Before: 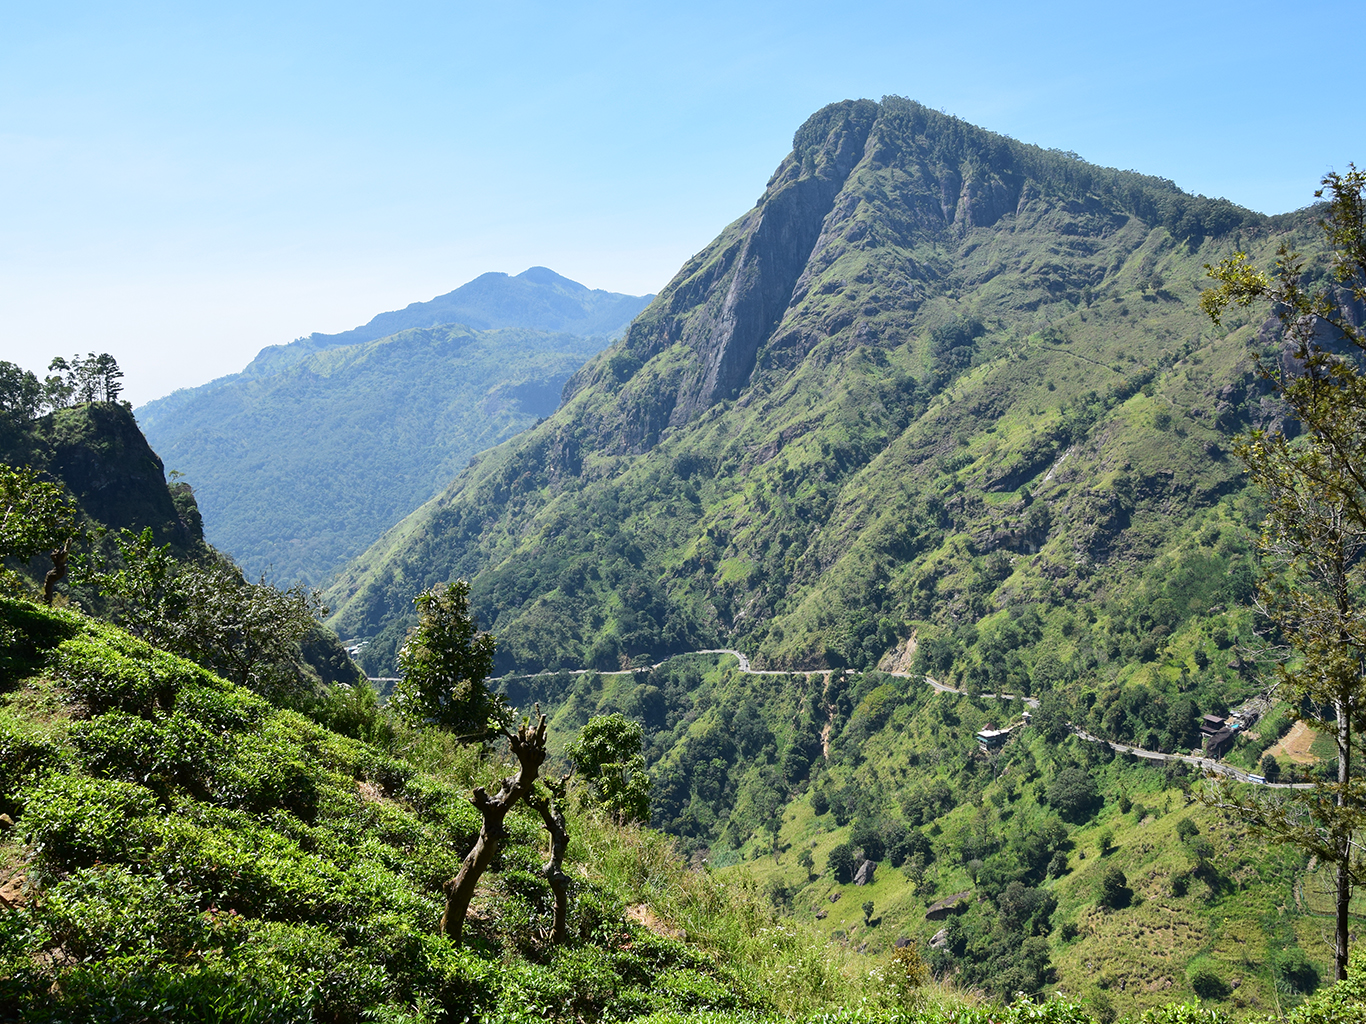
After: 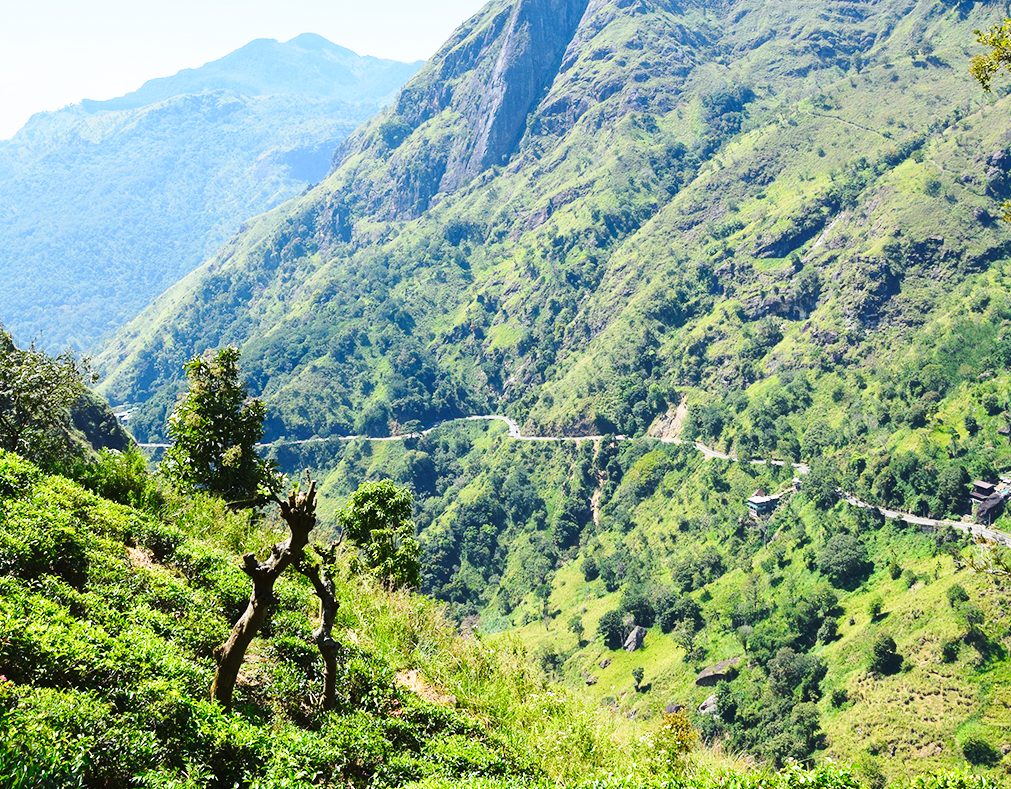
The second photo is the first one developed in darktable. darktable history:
contrast brightness saturation: brightness 0.09, saturation 0.19
crop: left 16.871%, top 22.857%, right 9.116%
base curve: curves: ch0 [(0, 0) (0.028, 0.03) (0.121, 0.232) (0.46, 0.748) (0.859, 0.968) (1, 1)], preserve colors none
